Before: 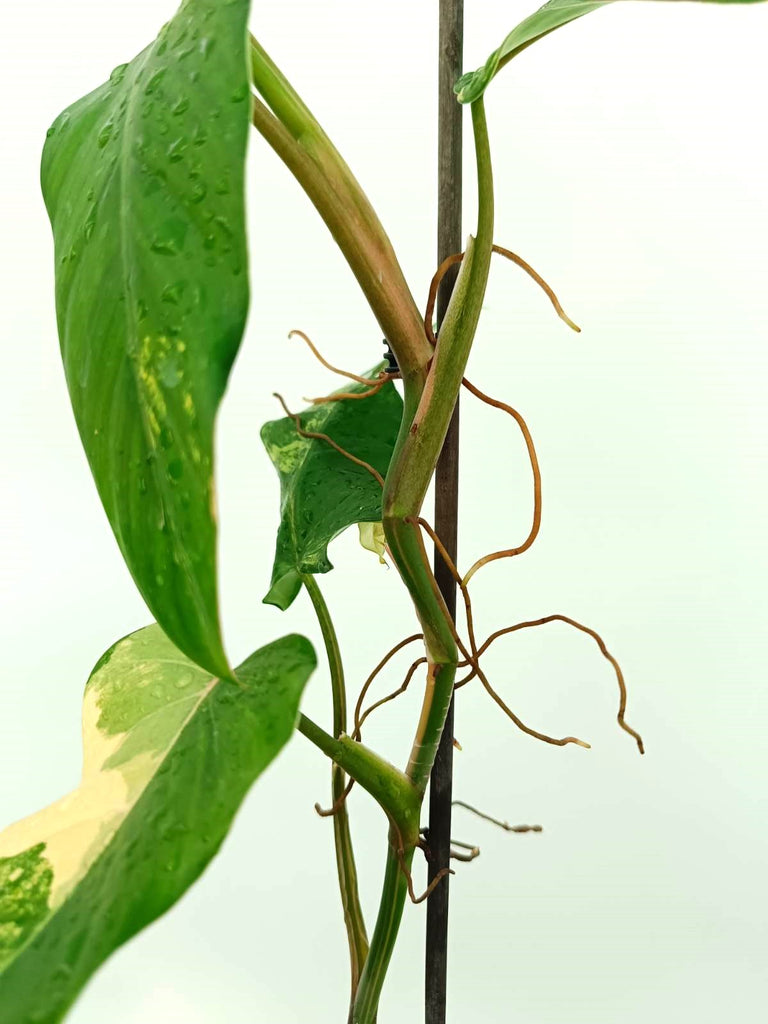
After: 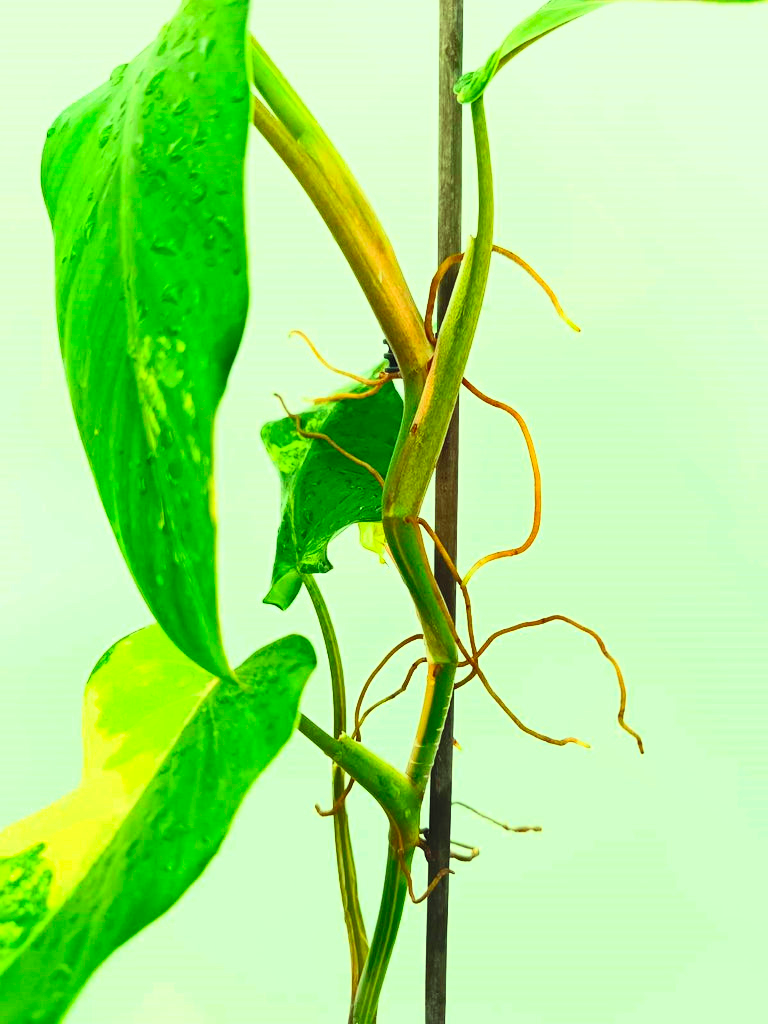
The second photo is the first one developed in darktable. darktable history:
color correction: highlights a* -10.77, highlights b* 9.8, saturation 1.72
contrast brightness saturation: contrast 0.39, brightness 0.53
